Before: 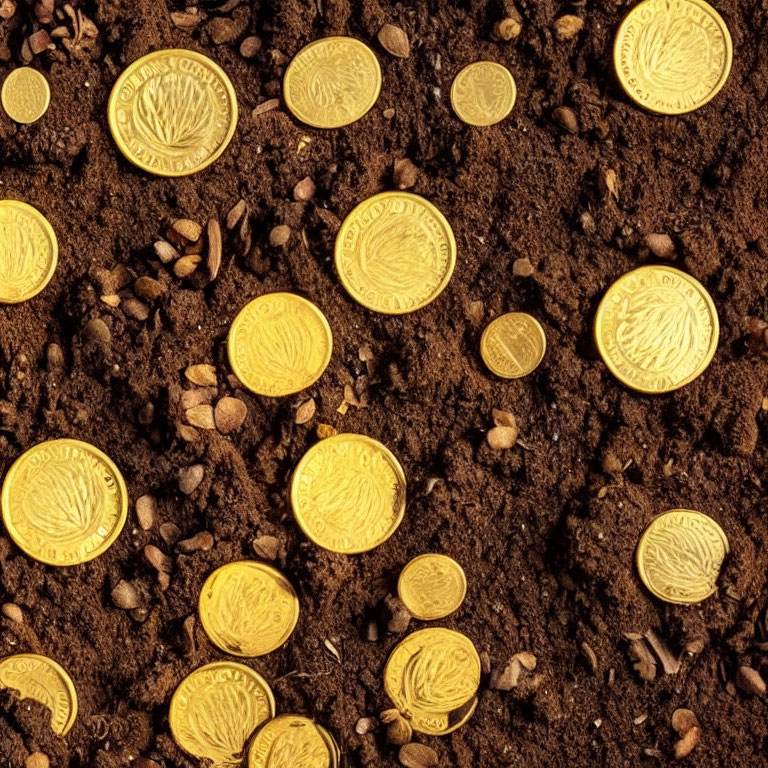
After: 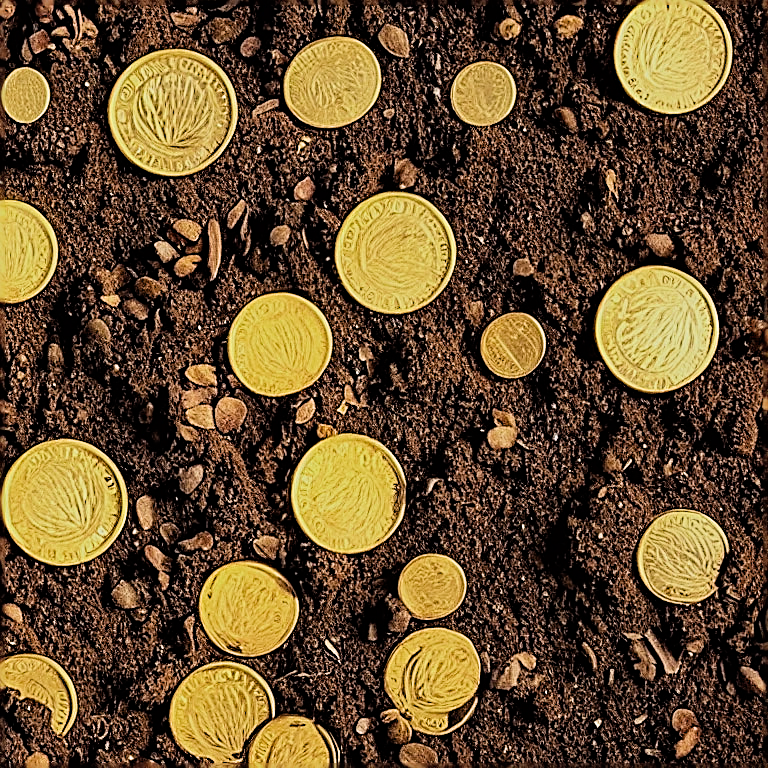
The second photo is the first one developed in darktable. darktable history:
sharpen: amount 1.986
filmic rgb: black relative exposure -7.65 EV, white relative exposure 4.56 EV, threshold 2.98 EV, hardness 3.61, contrast 1.061, color science v6 (2022), enable highlight reconstruction true
